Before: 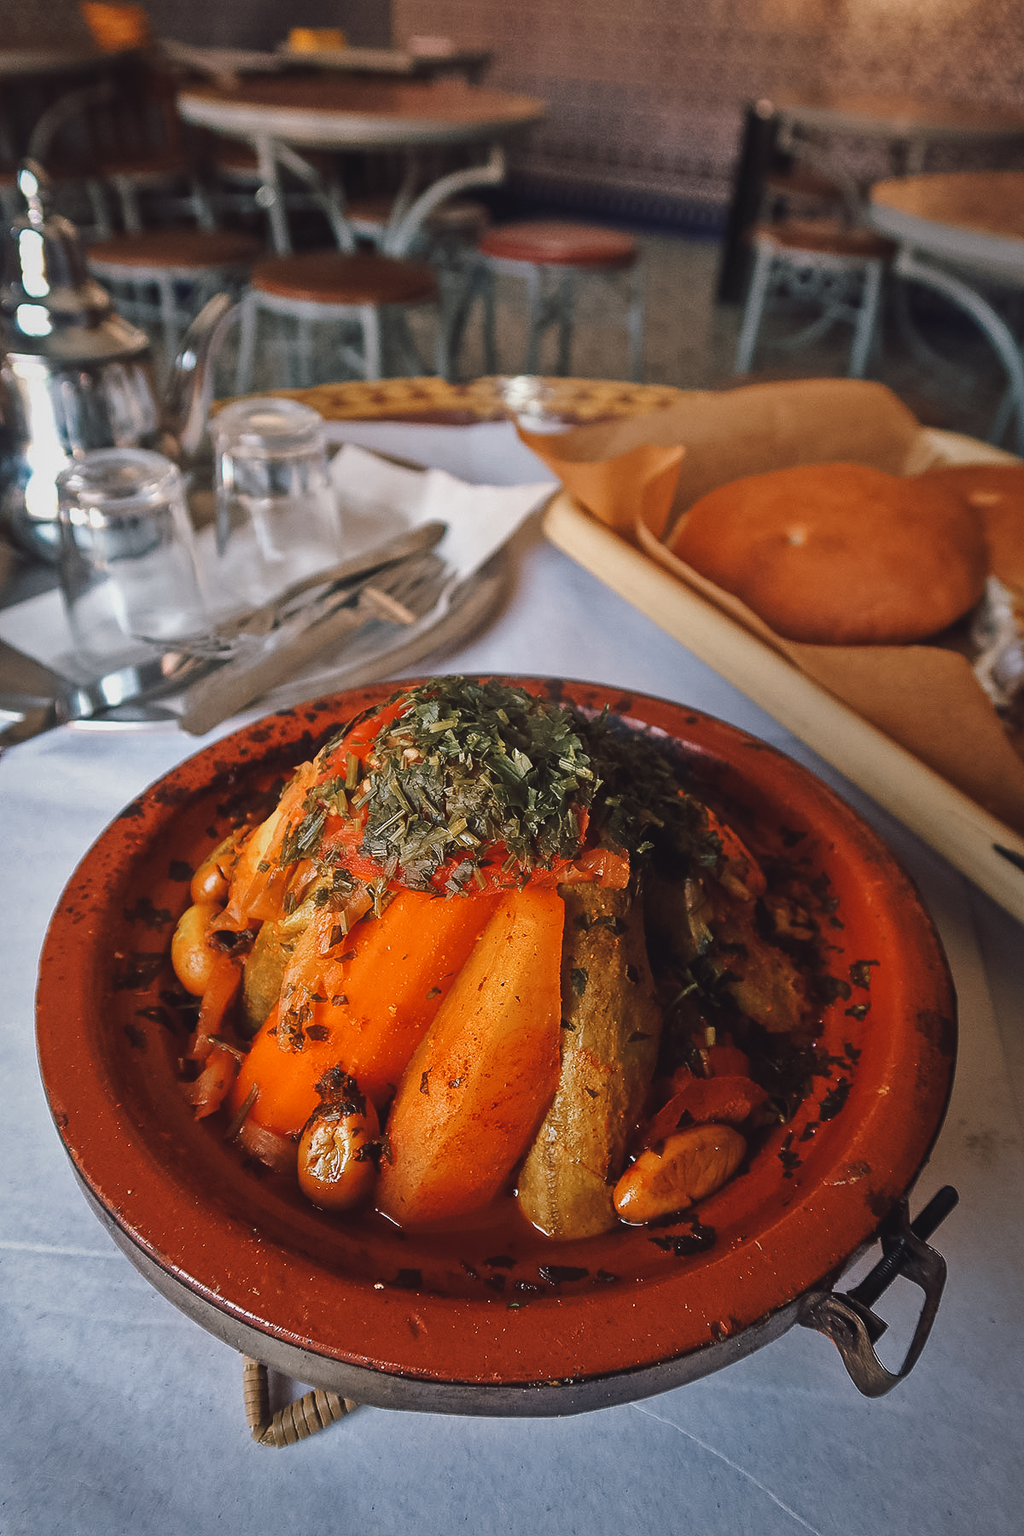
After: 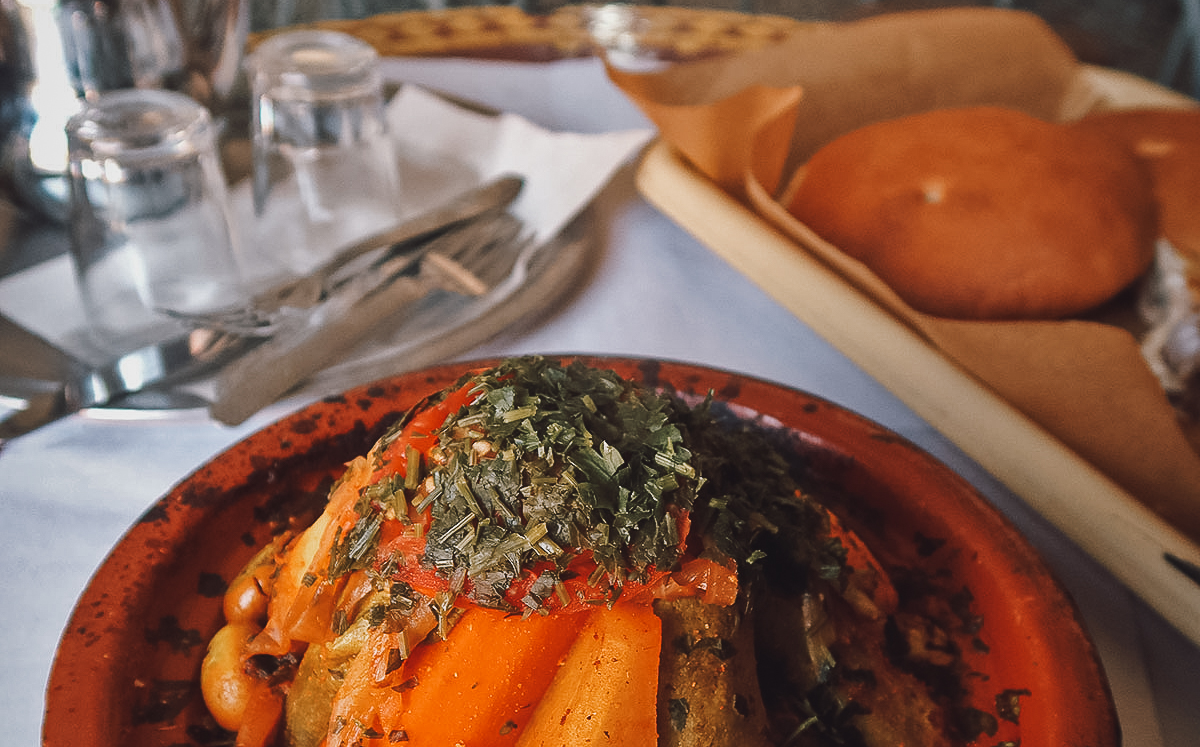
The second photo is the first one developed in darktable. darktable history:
shadows and highlights: shadows 5.17, soften with gaussian
crop and rotate: top 24.248%, bottom 34.206%
